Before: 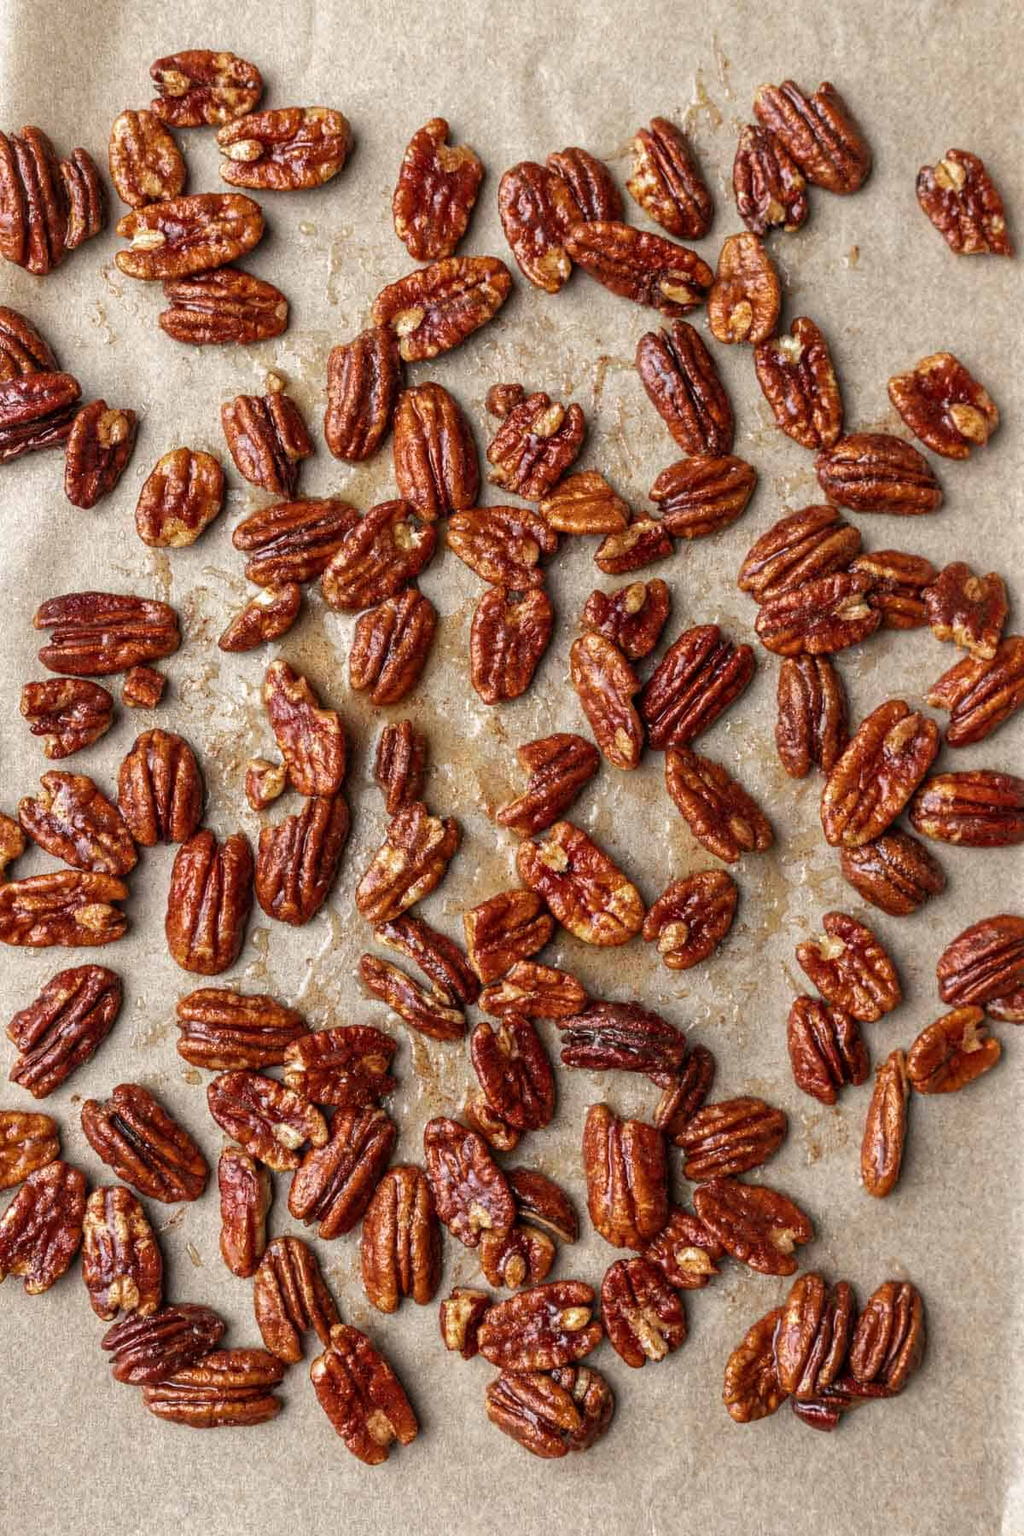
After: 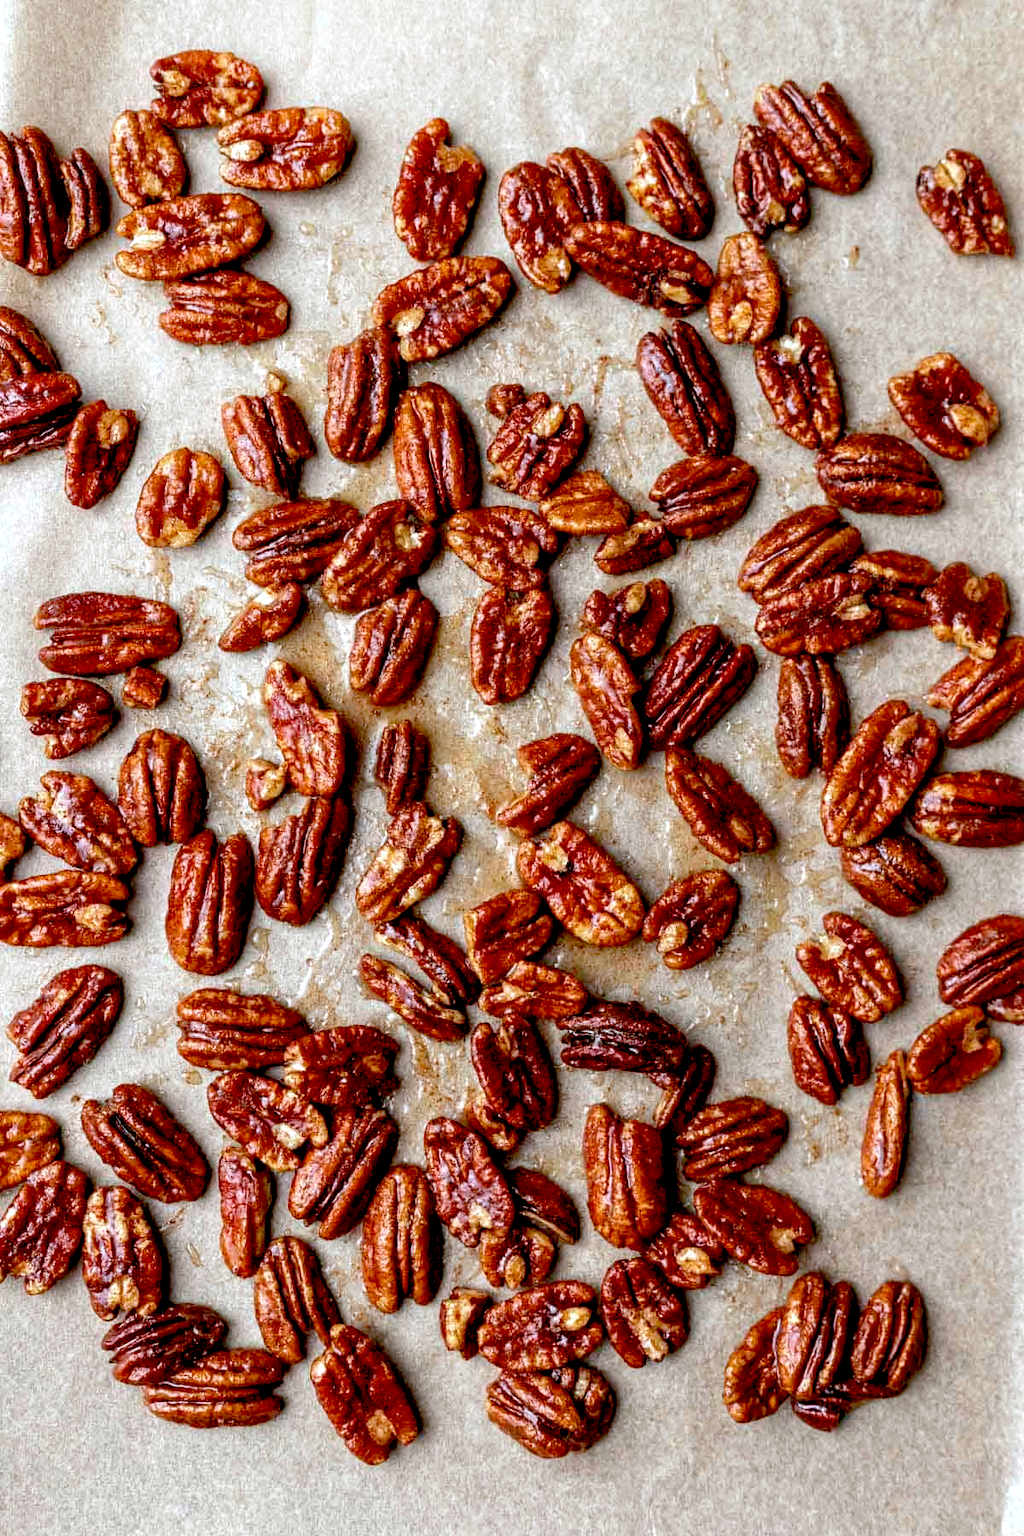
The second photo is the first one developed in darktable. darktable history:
color correction: highlights a* -4.18, highlights b* -10.81
bloom: size 15%, threshold 97%, strength 7%
exposure: black level correction 0.031, exposure 0.304 EV, compensate highlight preservation false
